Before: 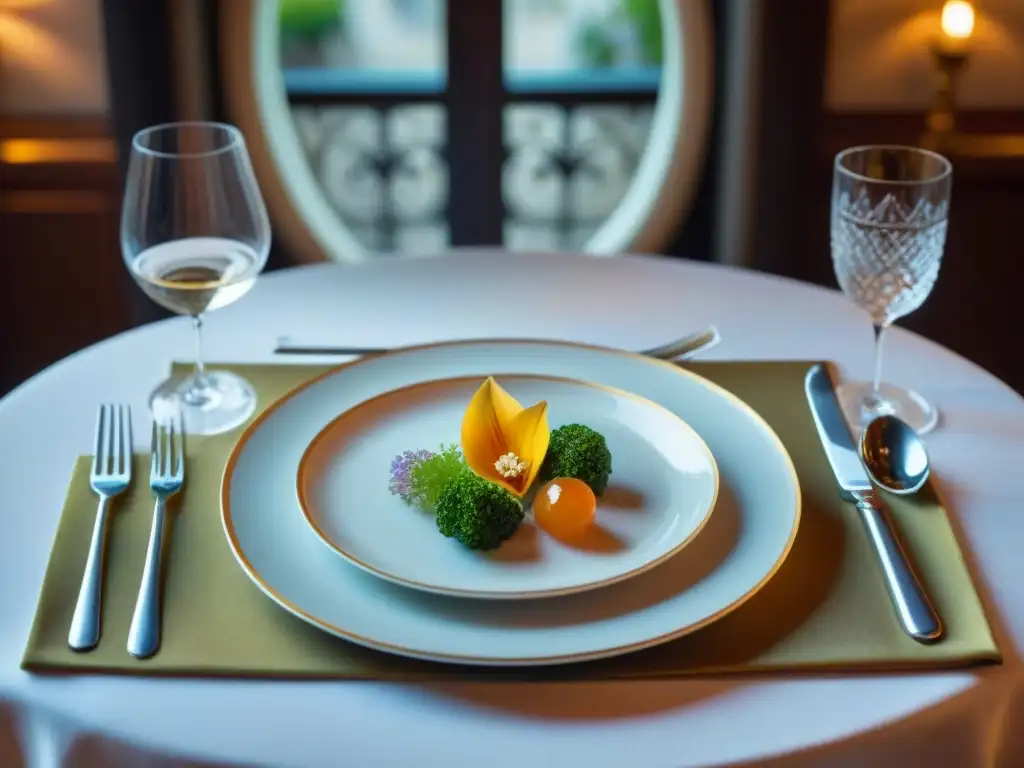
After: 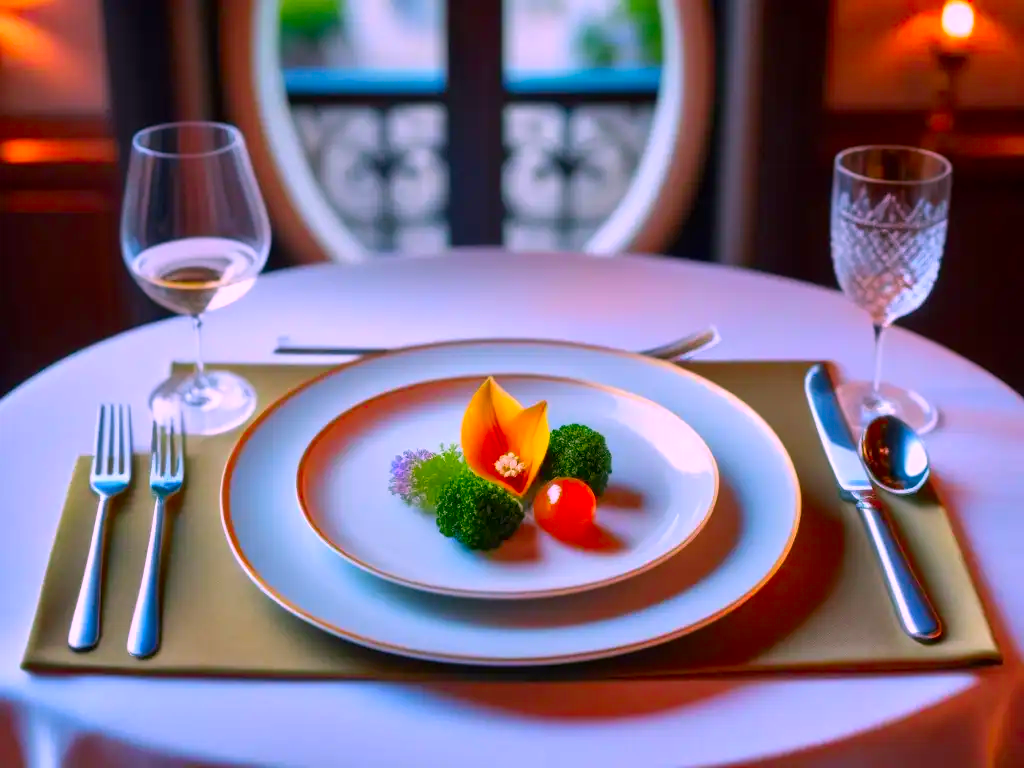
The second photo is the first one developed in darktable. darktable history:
color correction: highlights a* 19.41, highlights b* -12.1, saturation 1.68
exposure: black level correction 0.001, compensate exposure bias true, compensate highlight preservation false
